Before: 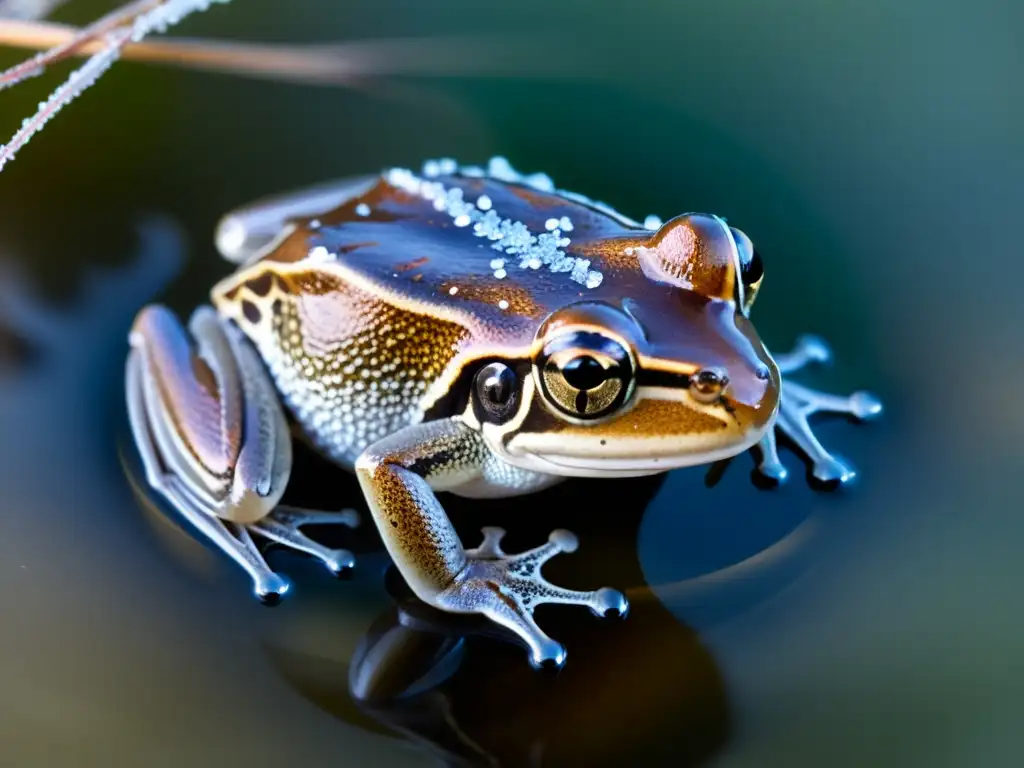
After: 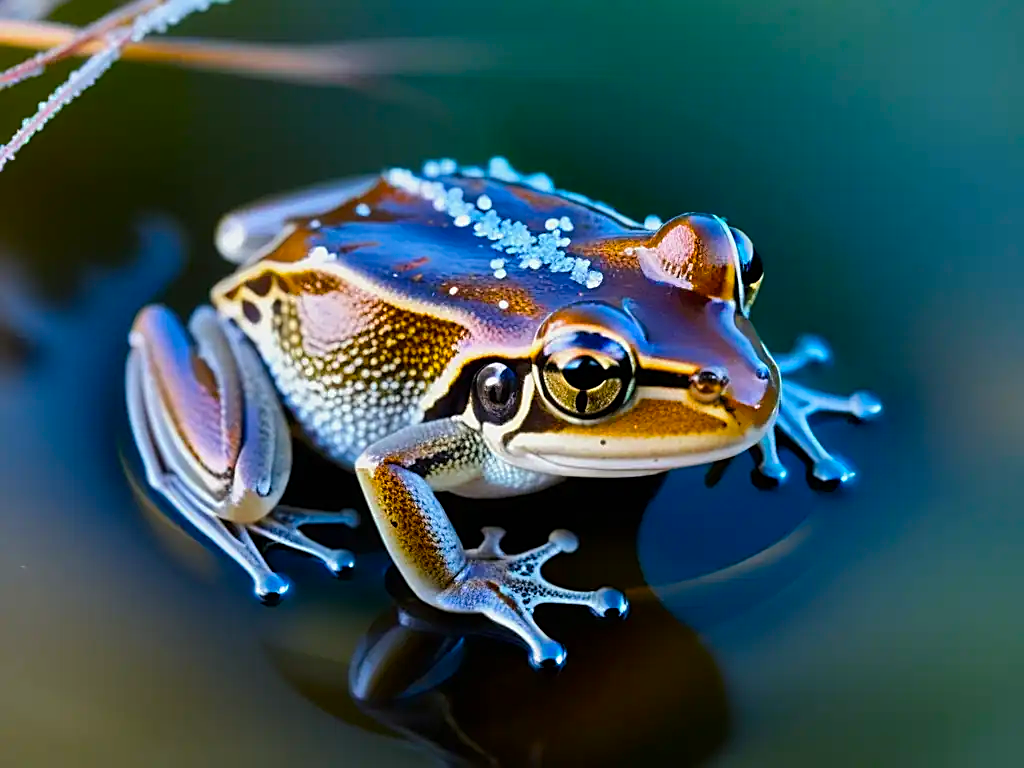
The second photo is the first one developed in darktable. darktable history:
sharpen: on, module defaults
color balance rgb: linear chroma grading › global chroma 15.508%, perceptual saturation grading › global saturation 25.178%, perceptual brilliance grading › global brilliance 2.087%, perceptual brilliance grading › highlights -3.564%
shadows and highlights: shadows -20.02, white point adjustment -2.04, highlights -34.94, highlights color adjustment 32.33%
